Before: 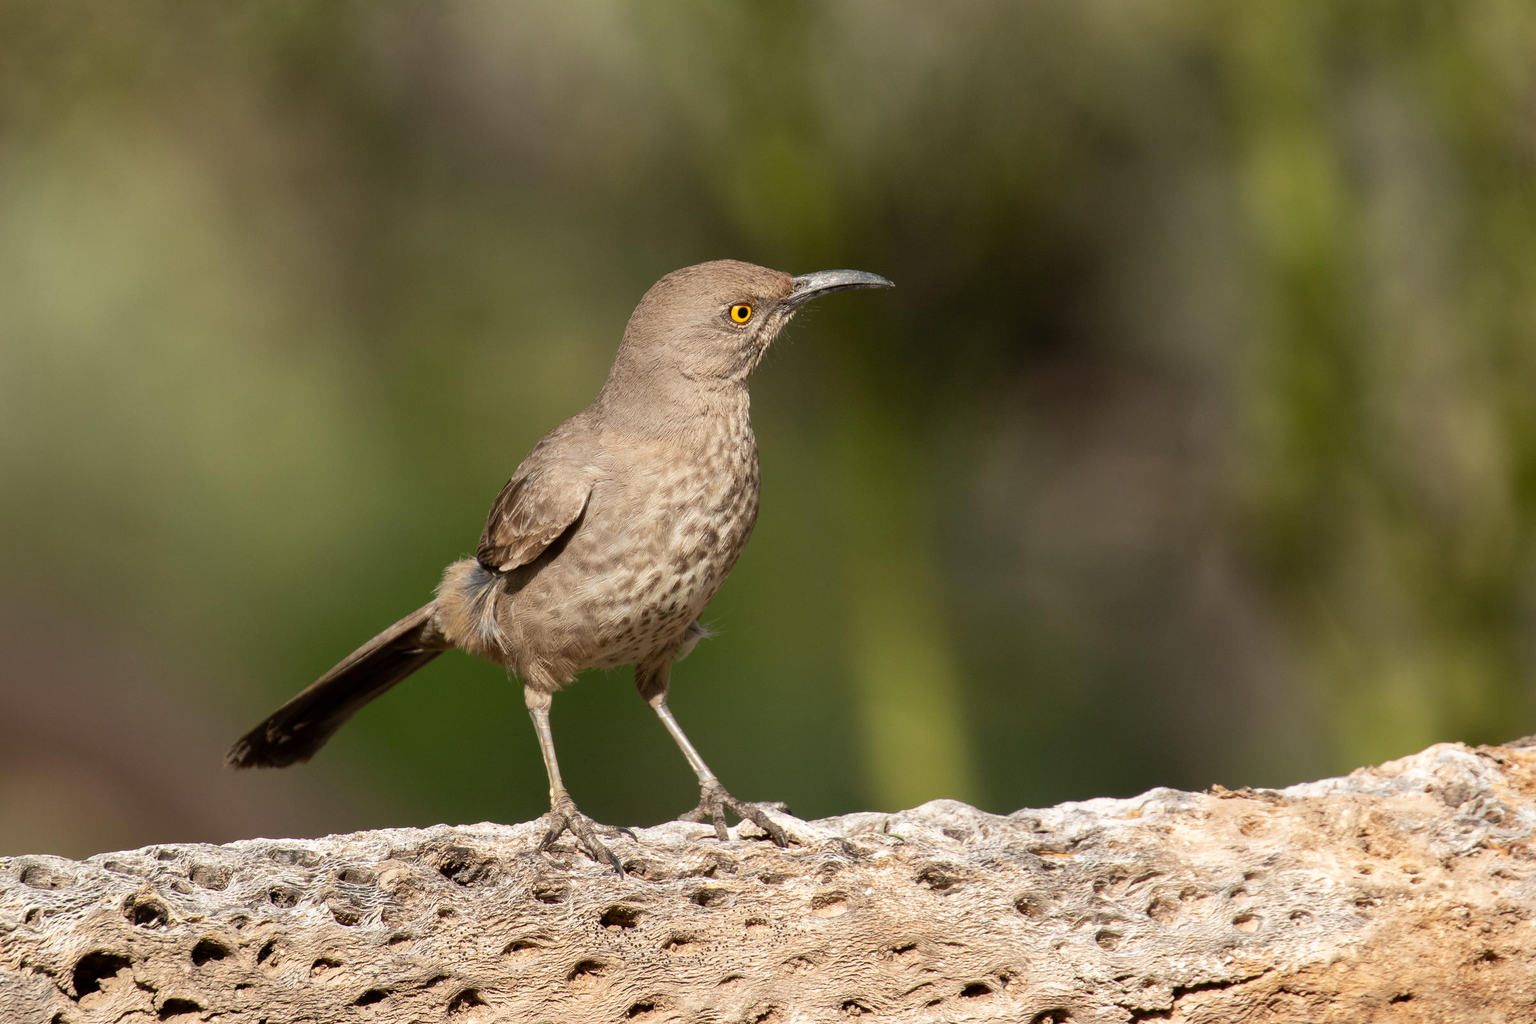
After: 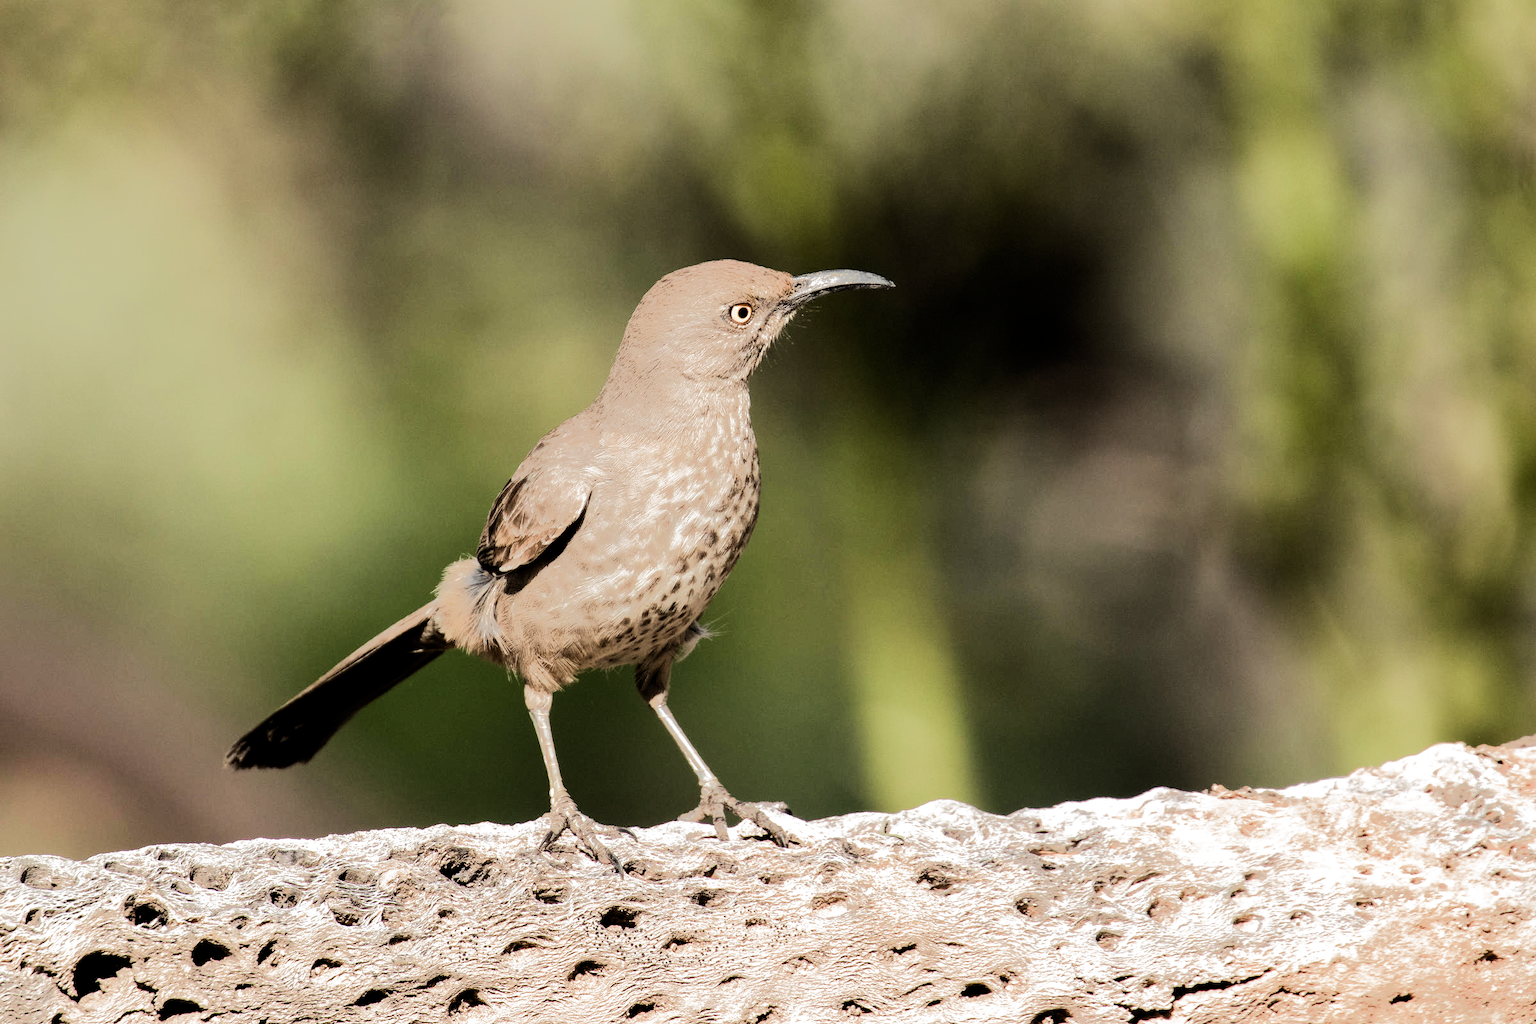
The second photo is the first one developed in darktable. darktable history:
filmic rgb: black relative exposure -8.26 EV, white relative exposure 2.2 EV, target white luminance 99.875%, hardness 7.19, latitude 75.08%, contrast 1.319, highlights saturation mix -2.43%, shadows ↔ highlights balance 30.06%, color science v4 (2020)
tone equalizer: -8 EV -0.493 EV, -7 EV -0.323 EV, -6 EV -0.049 EV, -5 EV 0.425 EV, -4 EV 0.977 EV, -3 EV 0.807 EV, -2 EV -0.011 EV, -1 EV 0.125 EV, +0 EV -0.011 EV, edges refinement/feathering 500, mask exposure compensation -1.57 EV, preserve details no
